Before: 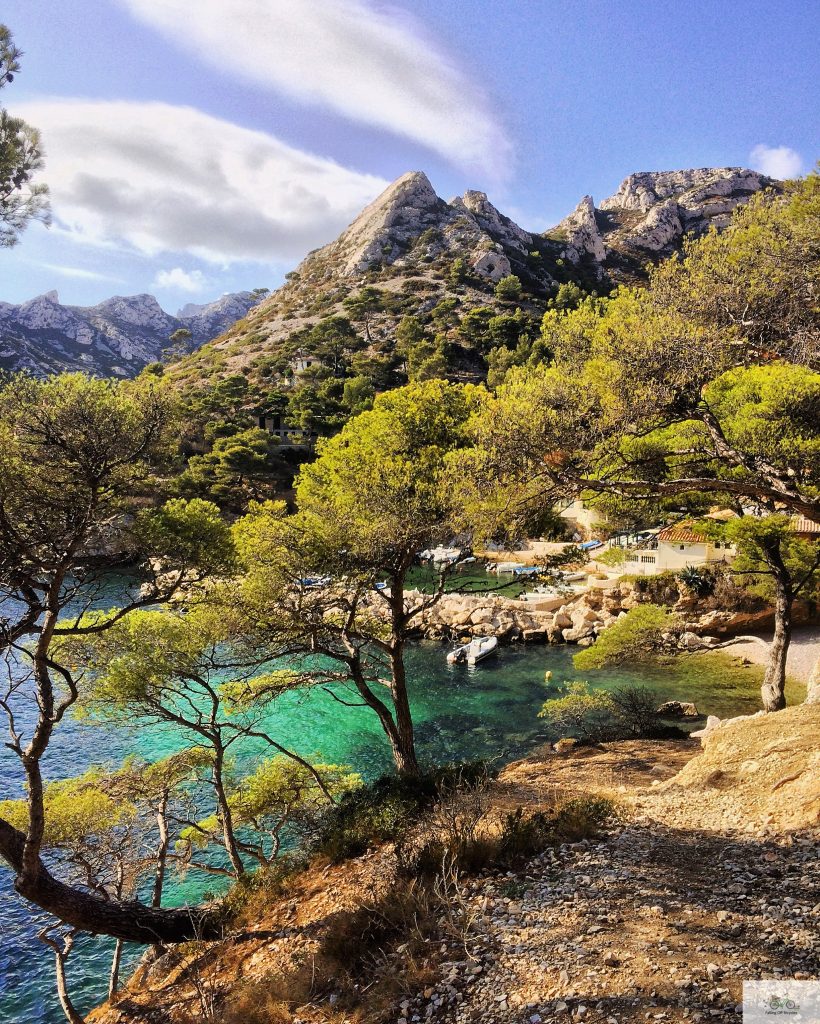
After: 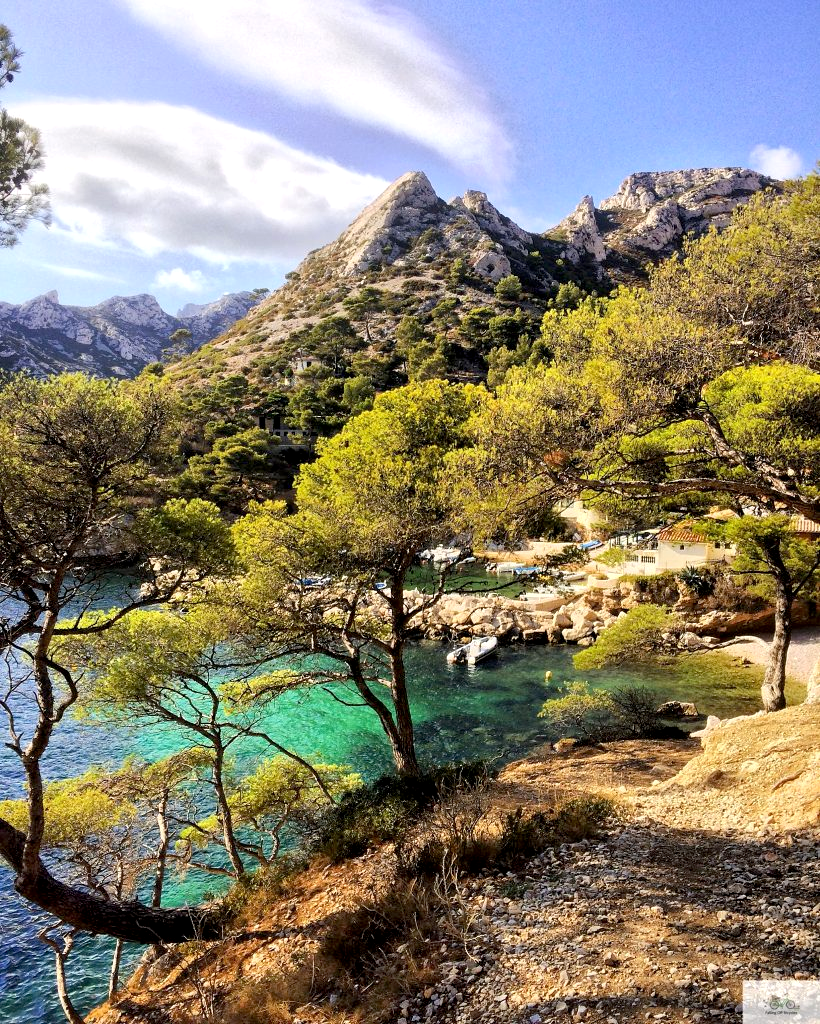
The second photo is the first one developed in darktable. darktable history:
exposure: black level correction 0.005, exposure 0.277 EV, compensate highlight preservation false
